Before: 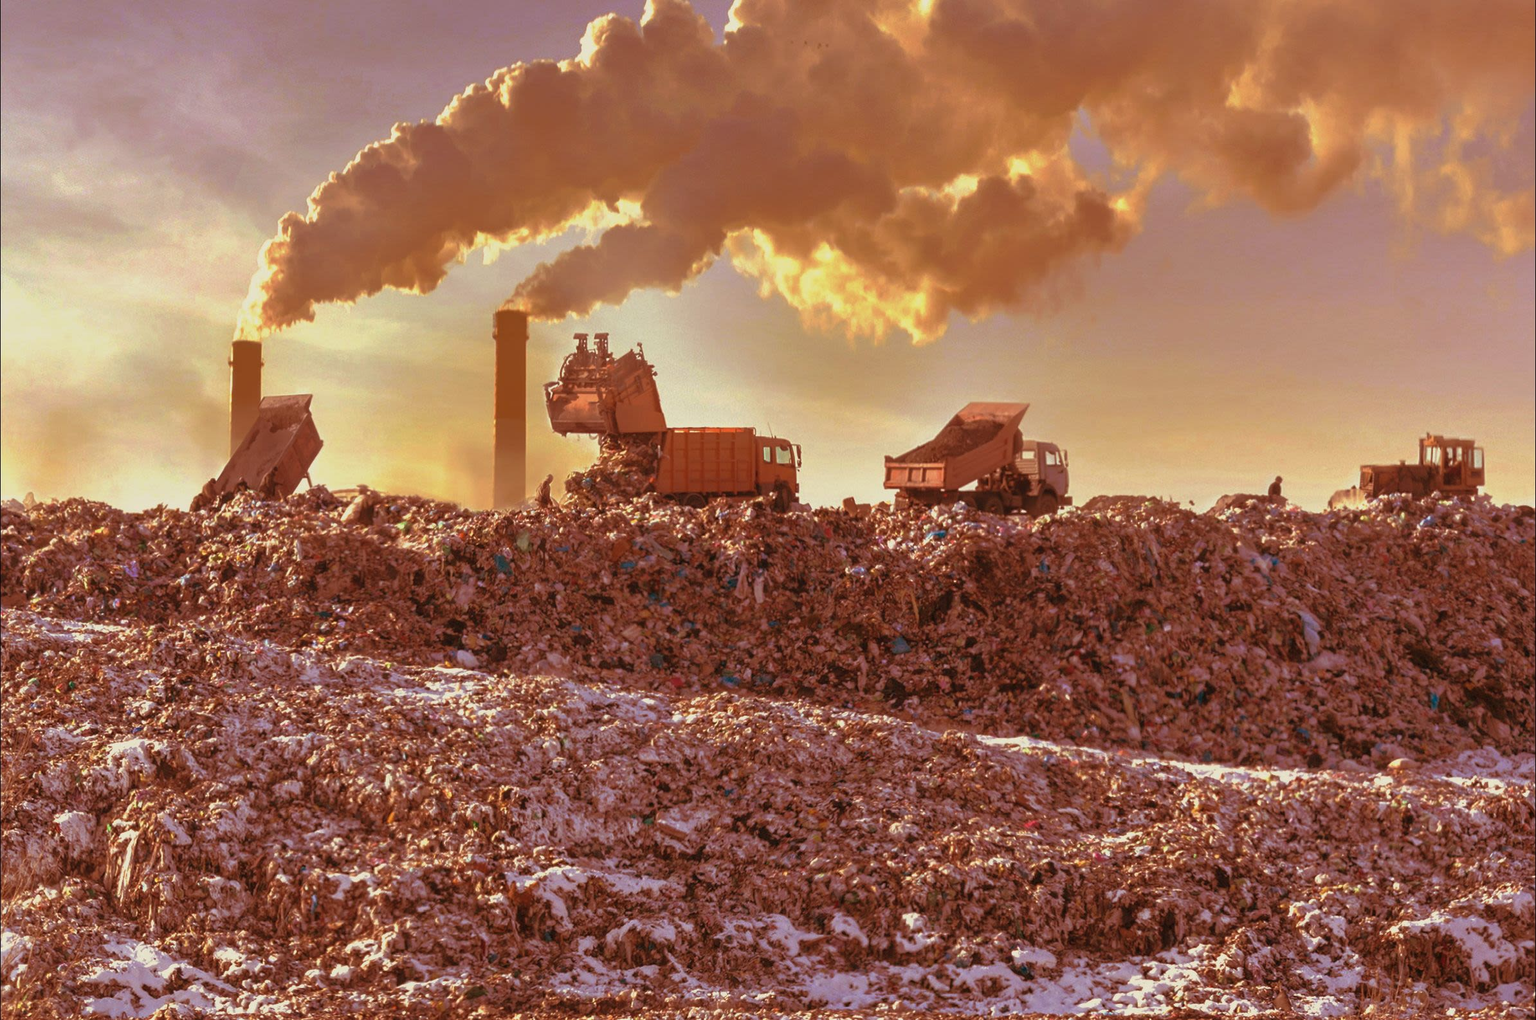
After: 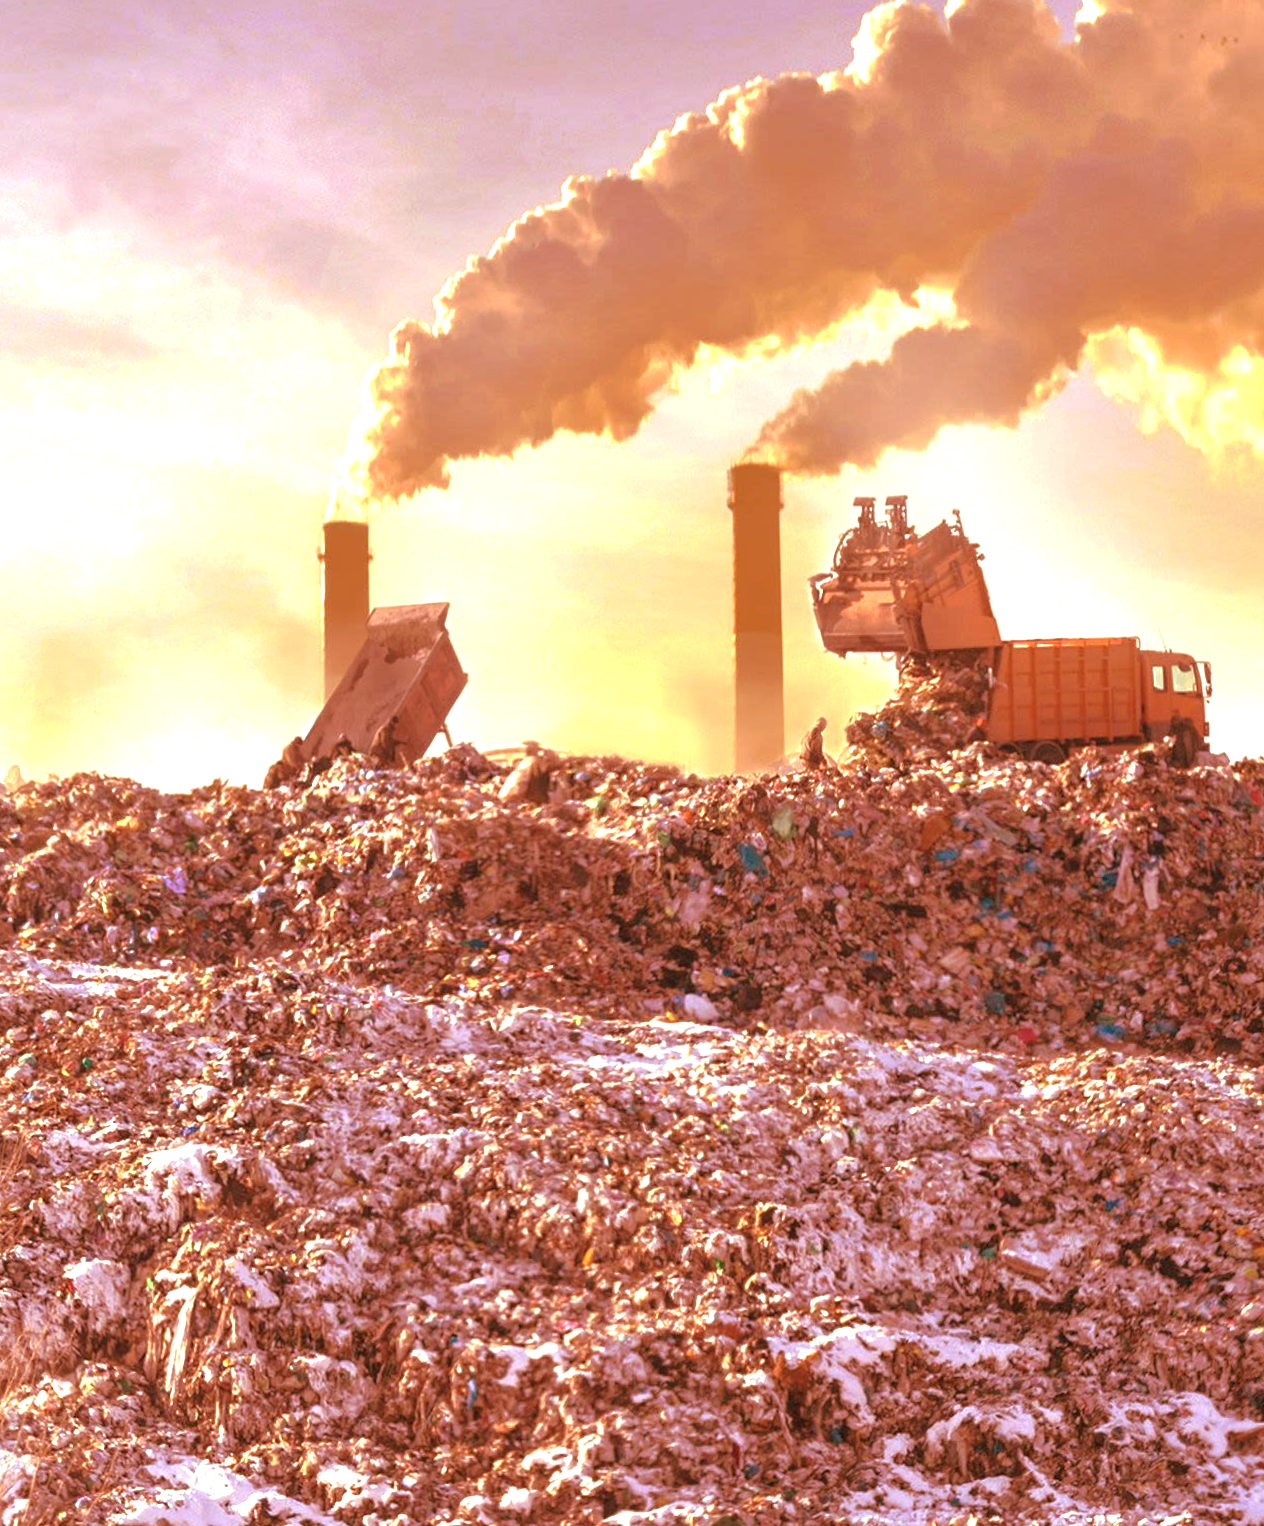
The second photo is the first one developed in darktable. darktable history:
exposure: black level correction 0.001, exposure 1.116 EV, compensate highlight preservation false
rotate and perspective: rotation -1.42°, crop left 0.016, crop right 0.984, crop top 0.035, crop bottom 0.965
crop: left 0.587%, right 45.588%, bottom 0.086%
white balance: red 0.976, blue 1.04
tone equalizer: on, module defaults
